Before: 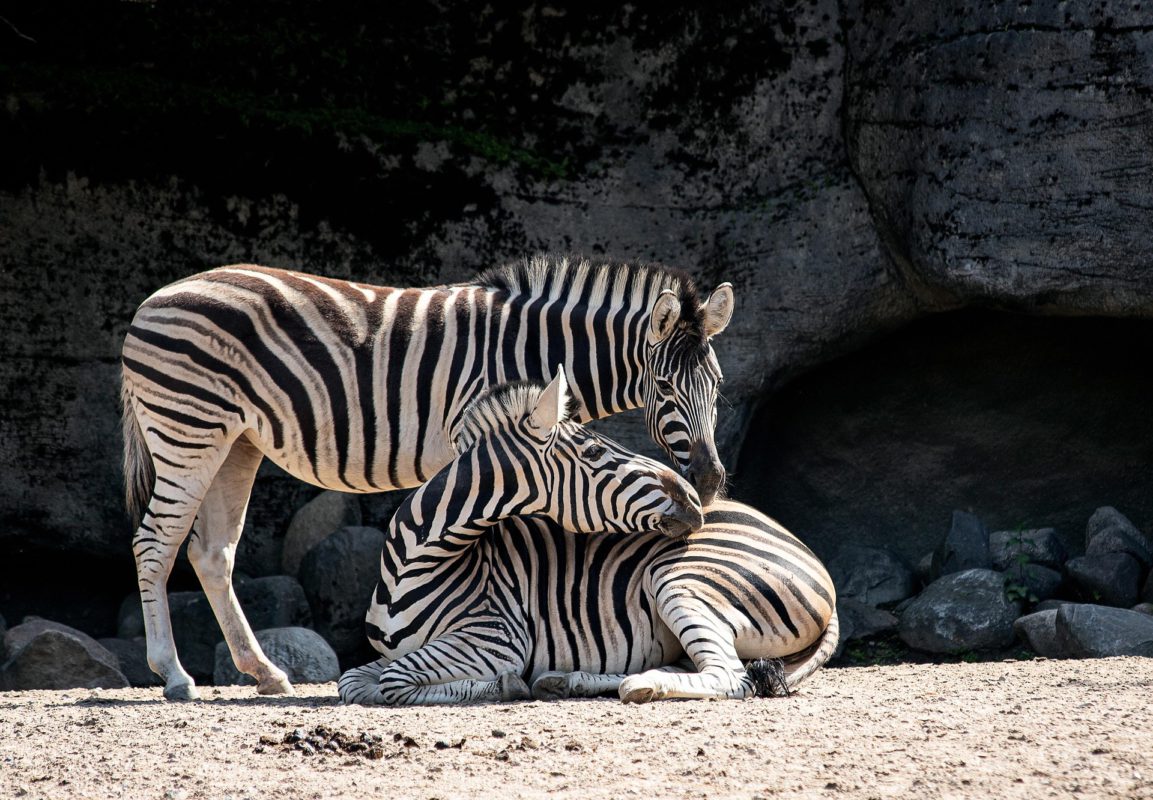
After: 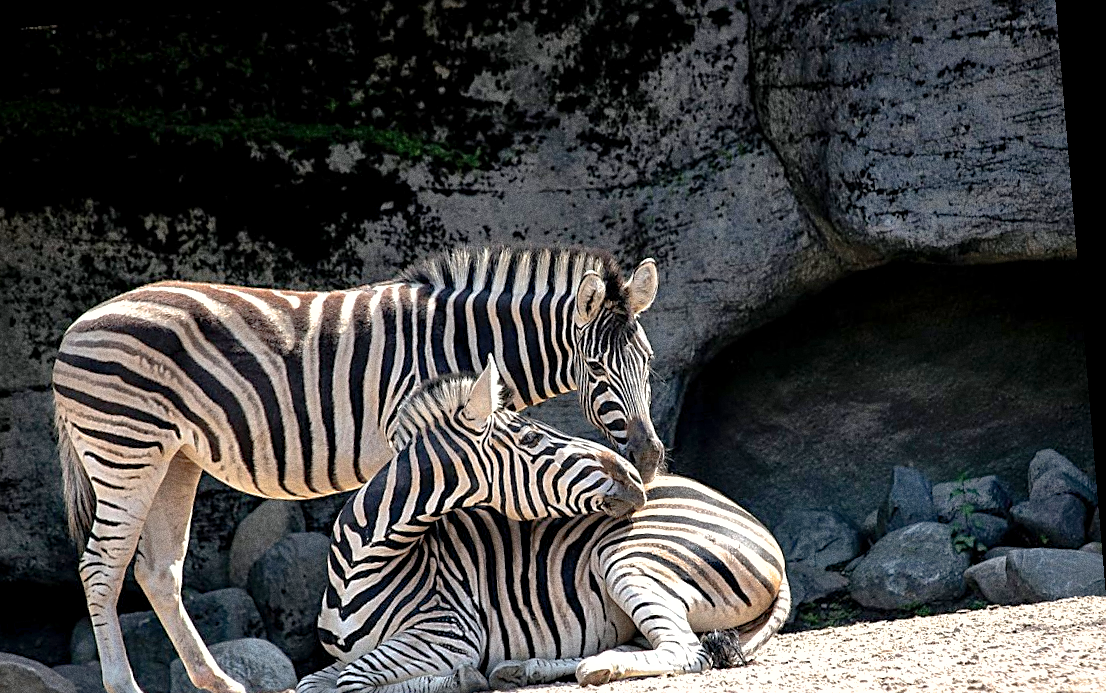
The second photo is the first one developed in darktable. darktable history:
shadows and highlights: on, module defaults
grain: coarseness 0.09 ISO, strength 40%
sharpen: on, module defaults
contrast brightness saturation: saturation -0.05
exposure: black level correction 0.001, exposure 0.5 EV, compensate exposure bias true, compensate highlight preservation false
rotate and perspective: rotation -4.86°, automatic cropping off
crop: left 8.155%, top 6.611%, bottom 15.385%
